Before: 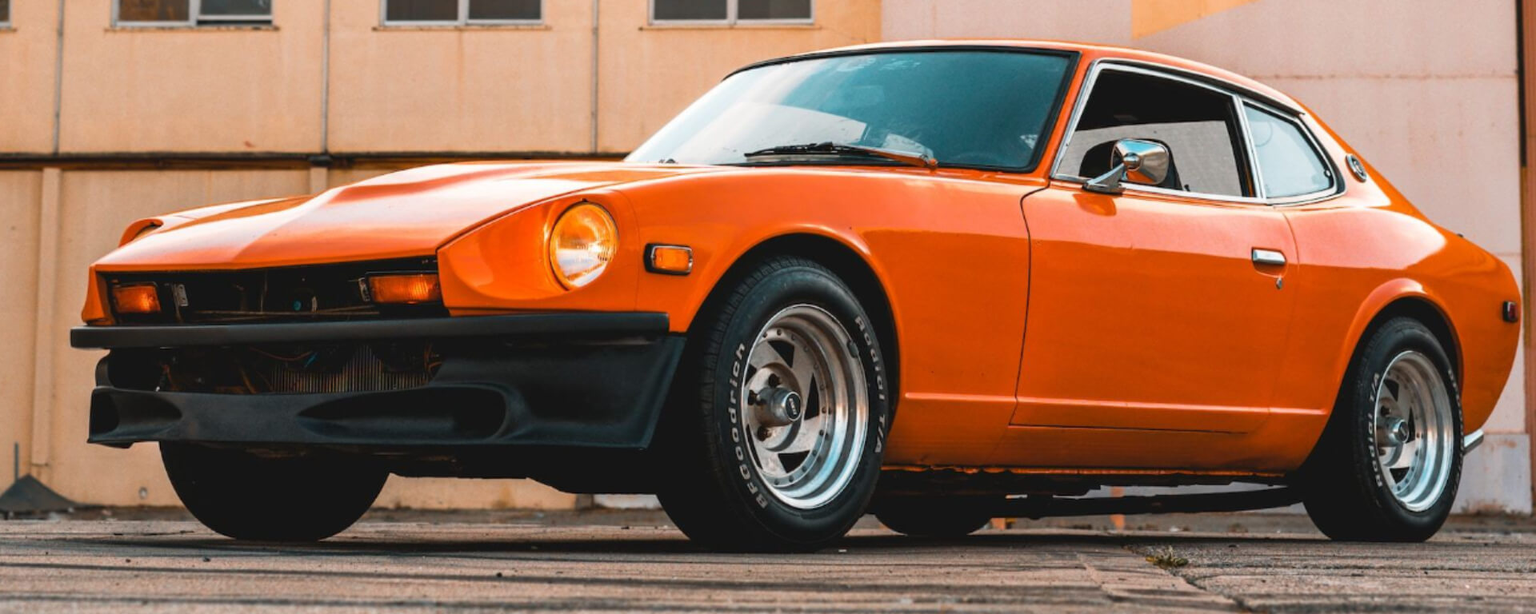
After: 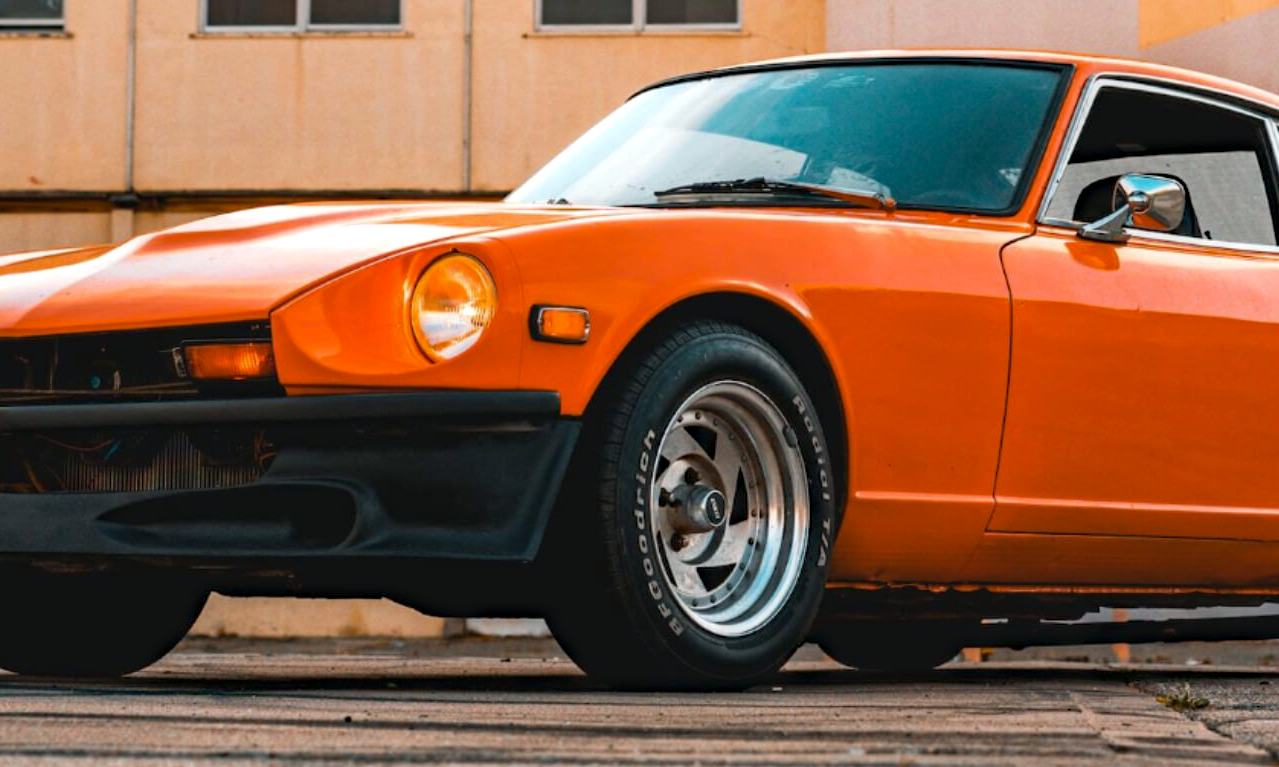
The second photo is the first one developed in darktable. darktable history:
crop and rotate: left 14.385%, right 18.948%
haze removal: strength 0.29, distance 0.25, compatibility mode true, adaptive false
